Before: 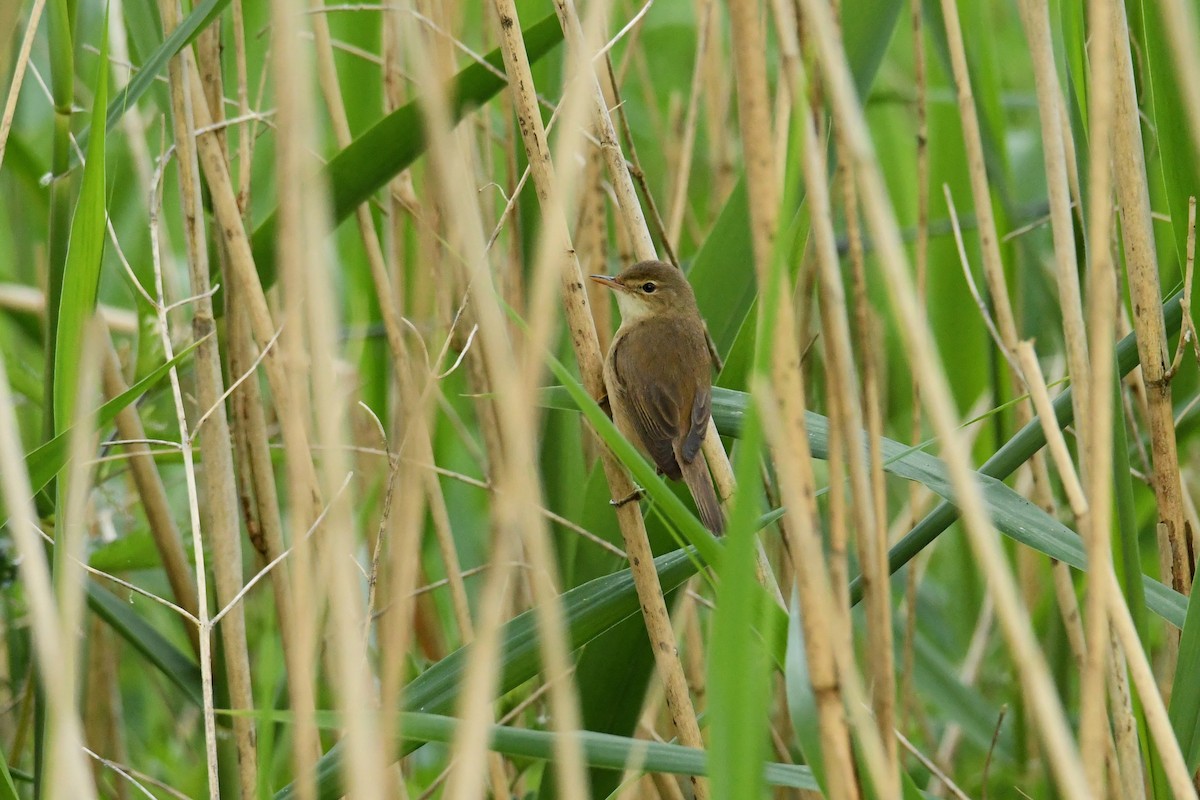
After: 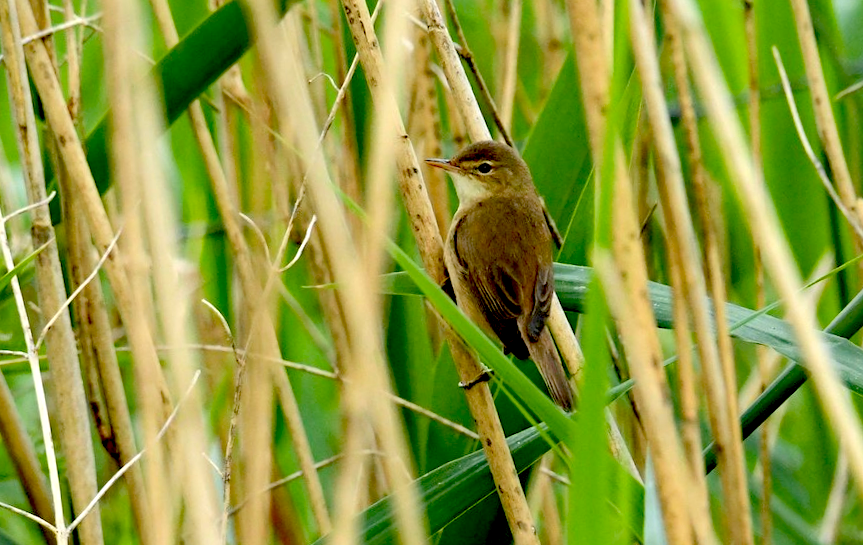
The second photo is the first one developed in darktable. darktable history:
exposure: black level correction 0.04, exposure 0.5 EV, compensate highlight preservation false
crop and rotate: left 11.831%, top 11.346%, right 13.429%, bottom 13.899%
rotate and perspective: rotation -3.52°, crop left 0.036, crop right 0.964, crop top 0.081, crop bottom 0.919
haze removal: compatibility mode true, adaptive false
